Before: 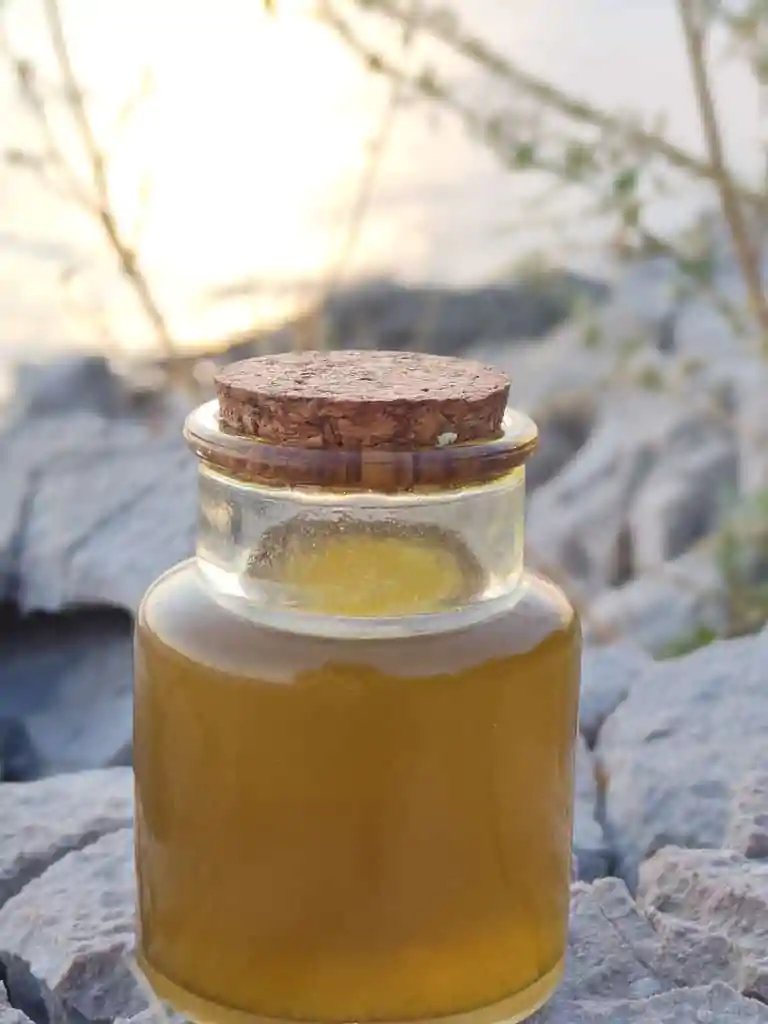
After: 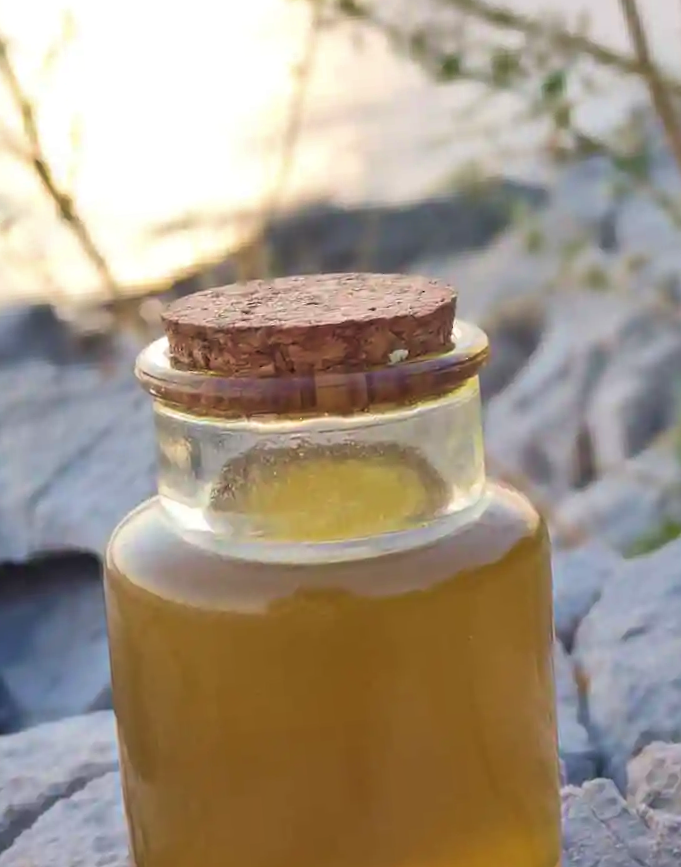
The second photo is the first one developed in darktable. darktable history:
shadows and highlights: shadows 60, soften with gaussian
rotate and perspective: rotation -4.98°, automatic cropping off
velvia: on, module defaults
crop and rotate: left 10.071%, top 10.071%, right 10.02%, bottom 10.02%
